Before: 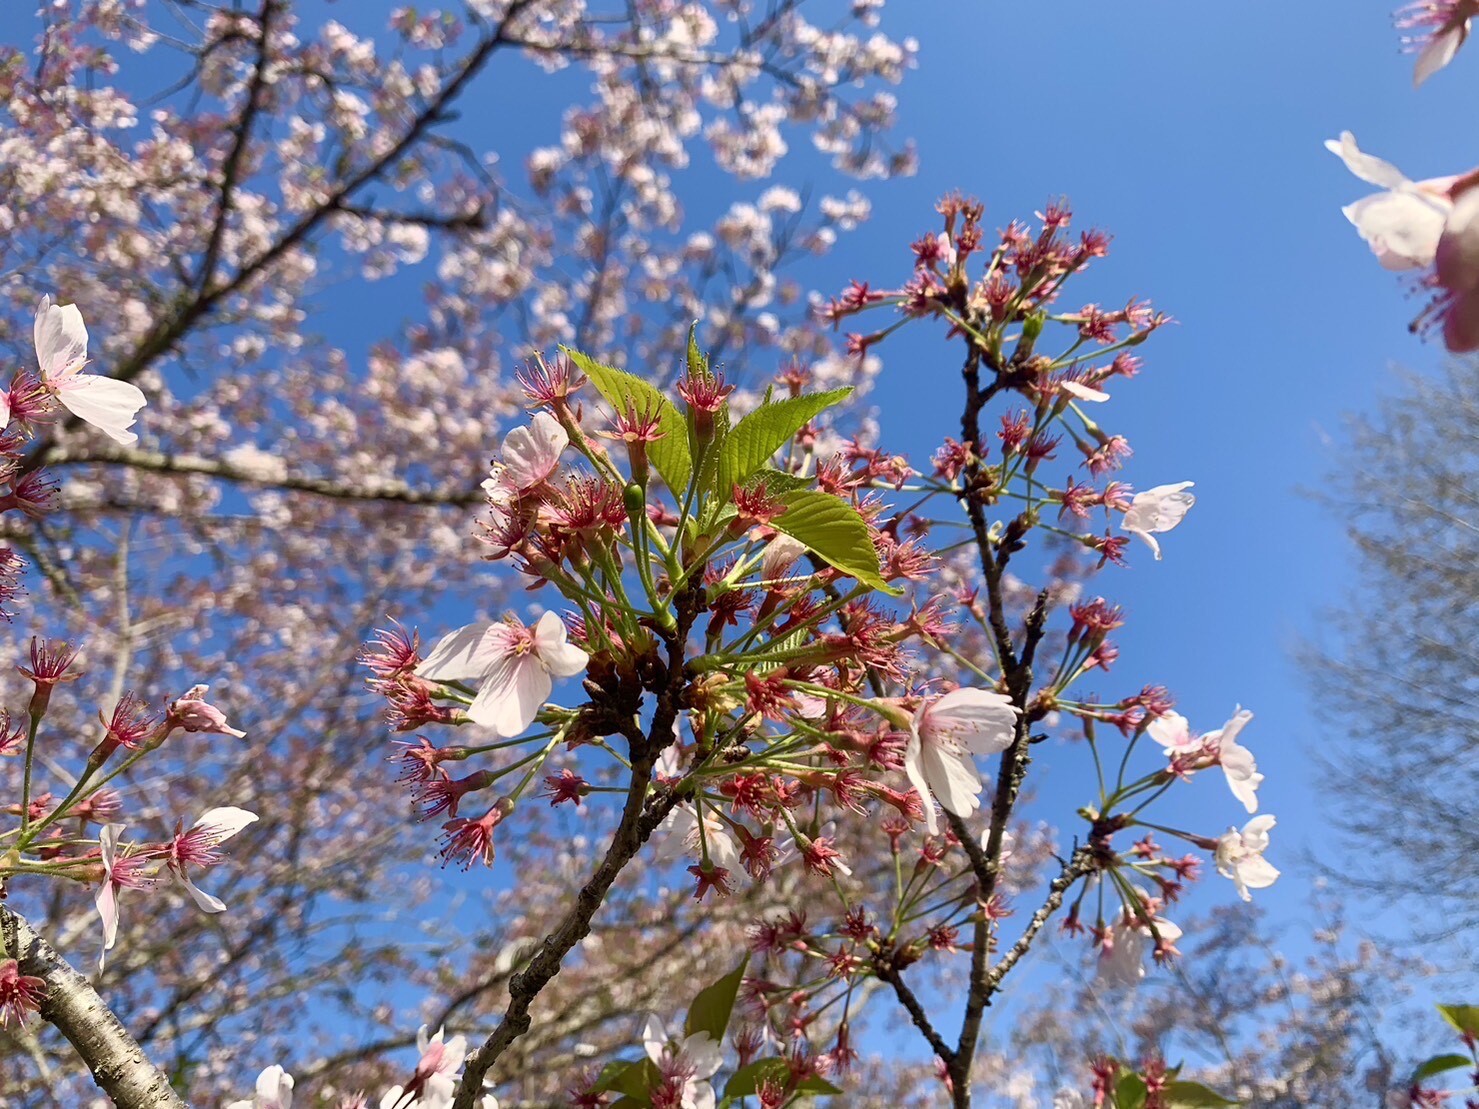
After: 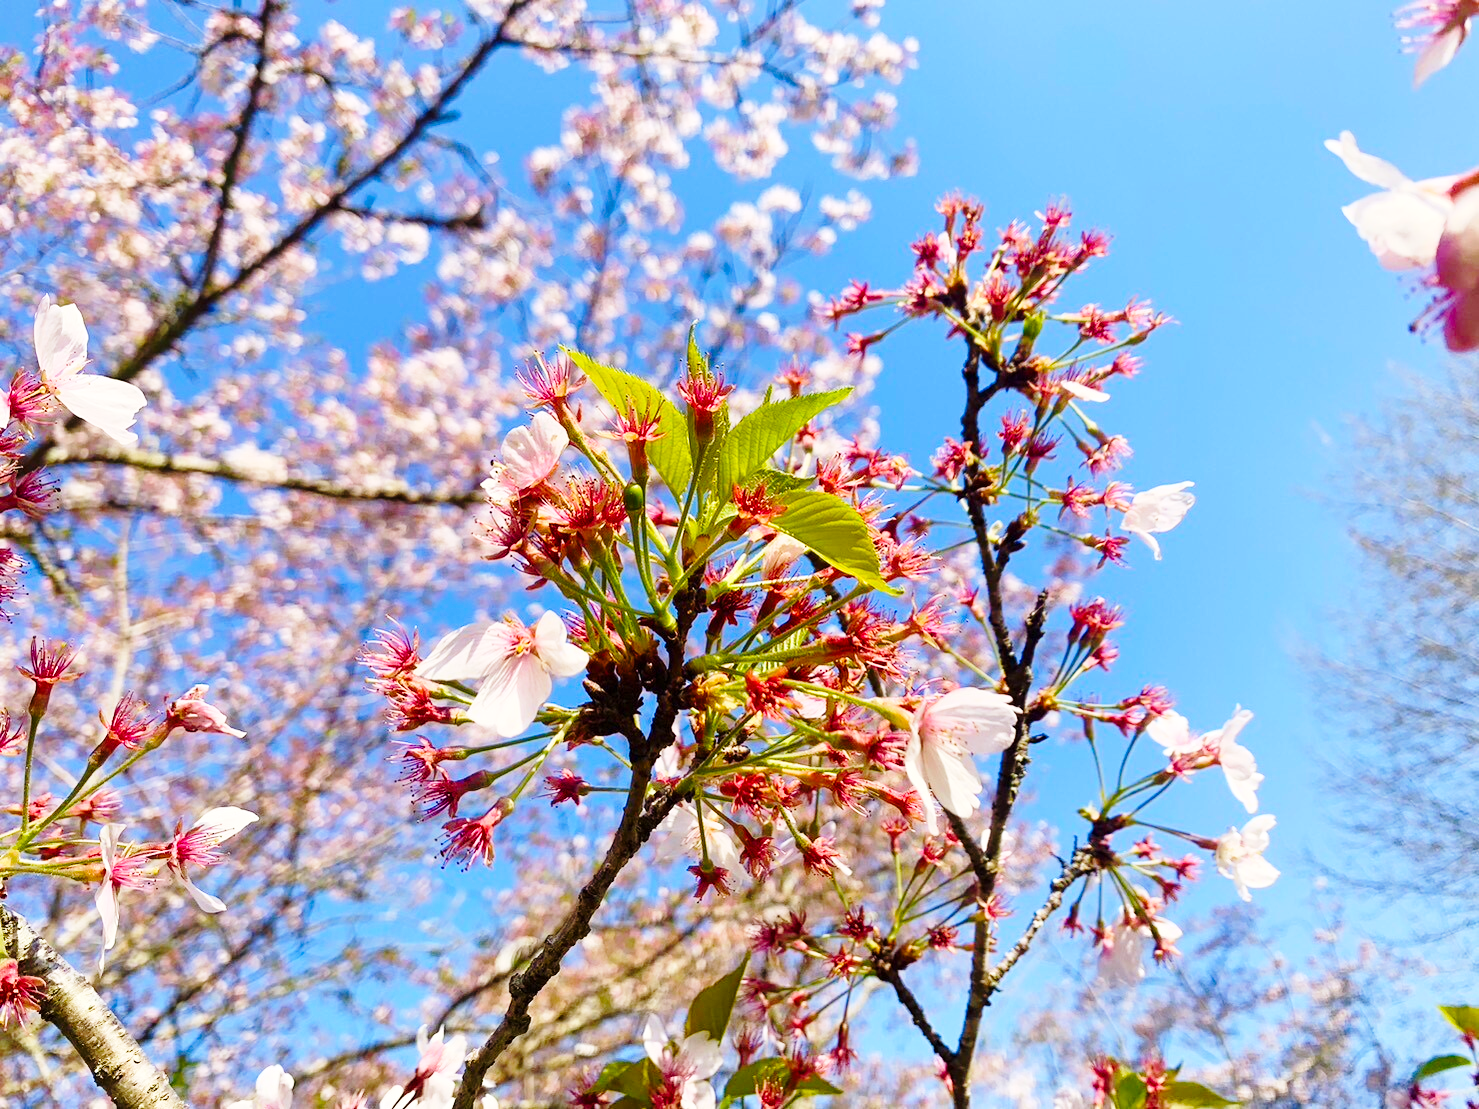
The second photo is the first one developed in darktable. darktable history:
base curve: curves: ch0 [(0, 0) (0.028, 0.03) (0.121, 0.232) (0.46, 0.748) (0.859, 0.968) (1, 1)], preserve colors none
color balance rgb: perceptual saturation grading › global saturation 25%, perceptual brilliance grading › mid-tones 10%, perceptual brilliance grading › shadows 15%, global vibrance 20%
